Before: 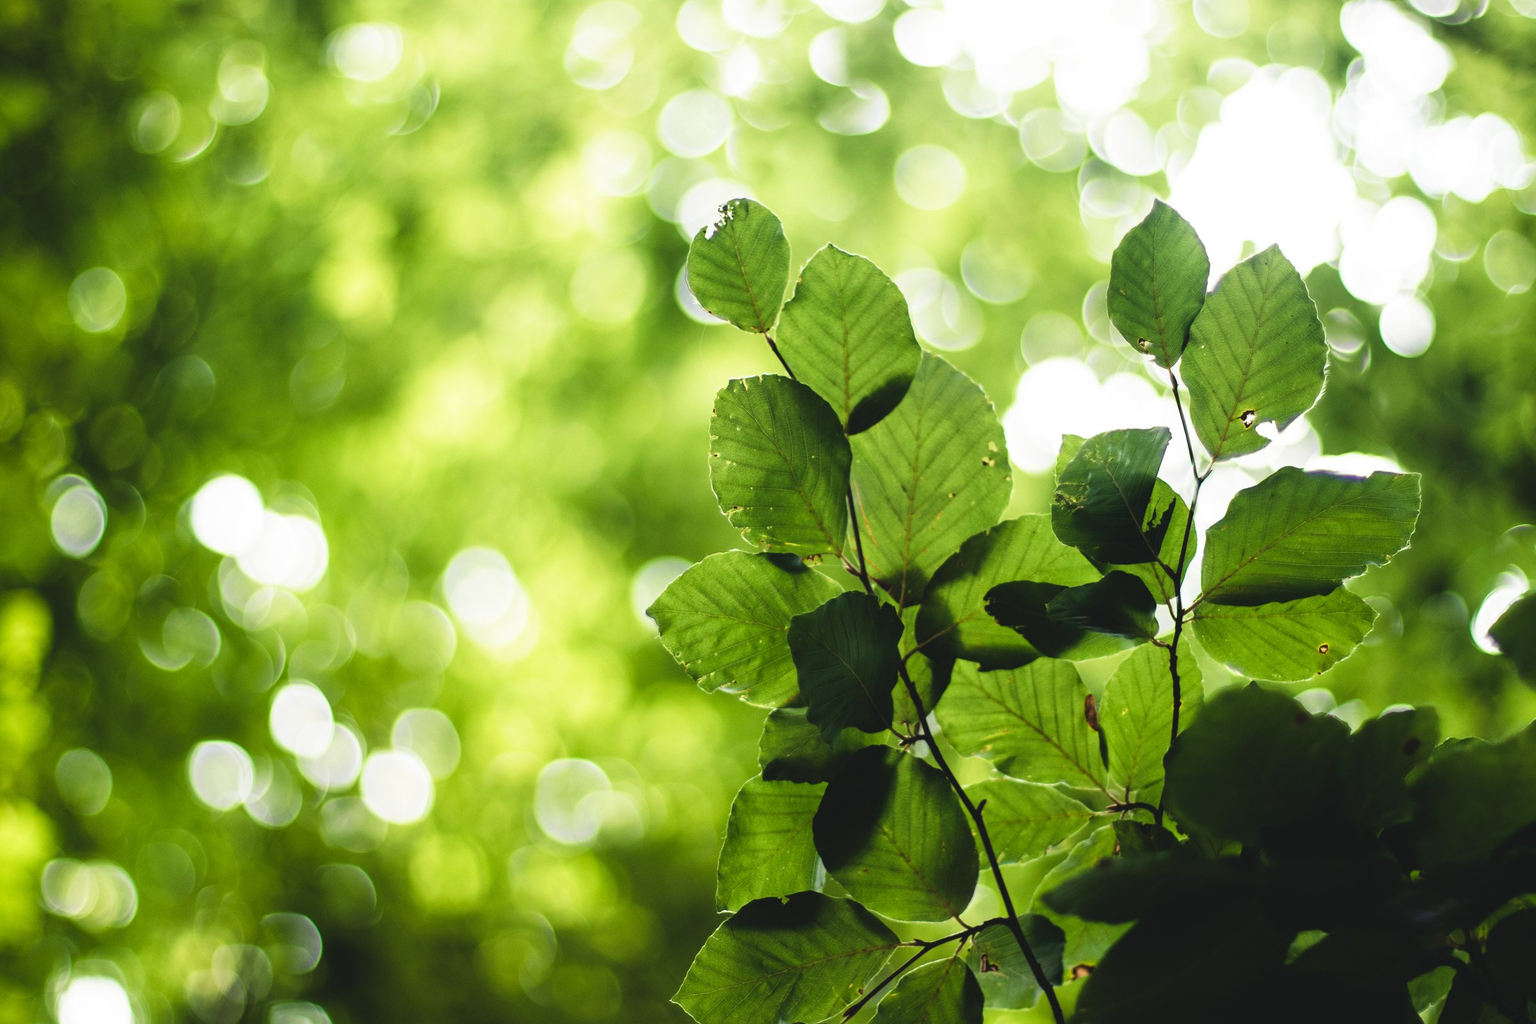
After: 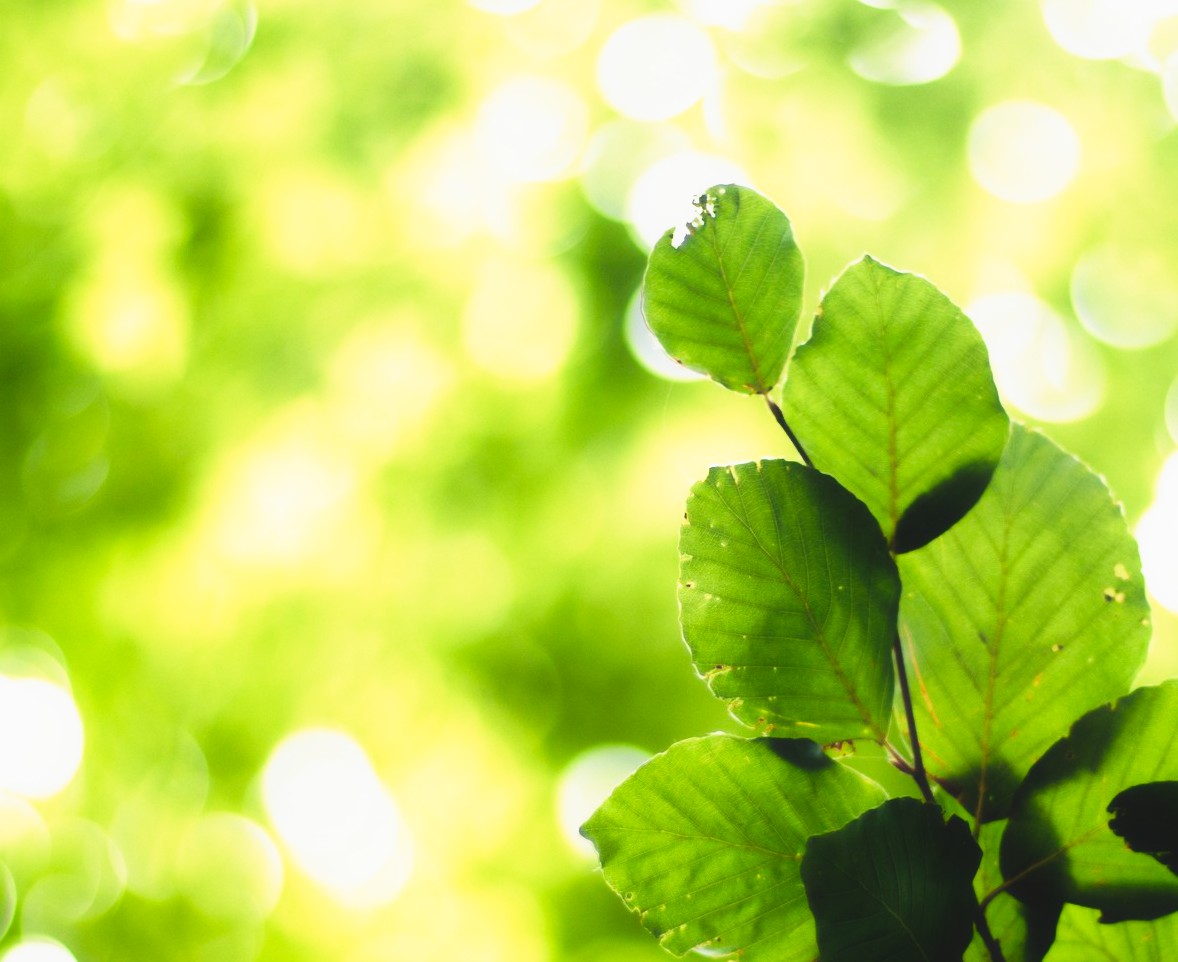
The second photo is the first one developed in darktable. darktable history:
contrast brightness saturation: saturation -0.048
contrast equalizer: octaves 7, y [[0.506, 0.531, 0.562, 0.606, 0.638, 0.669], [0.5 ×6], [0.5 ×6], [0 ×6], [0 ×6]], mix -0.988
crop: left 17.955%, top 7.883%, right 32.962%, bottom 31.977%
tone curve: curves: ch0 [(0, 0.018) (0.162, 0.128) (0.434, 0.478) (0.667, 0.785) (0.819, 0.943) (1, 0.991)]; ch1 [(0, 0) (0.402, 0.36) (0.476, 0.449) (0.506, 0.505) (0.523, 0.518) (0.579, 0.626) (0.641, 0.668) (0.693, 0.745) (0.861, 0.934) (1, 1)]; ch2 [(0, 0) (0.424, 0.388) (0.483, 0.472) (0.503, 0.505) (0.521, 0.519) (0.547, 0.581) (0.582, 0.648) (0.699, 0.759) (0.997, 0.858)], preserve colors none
